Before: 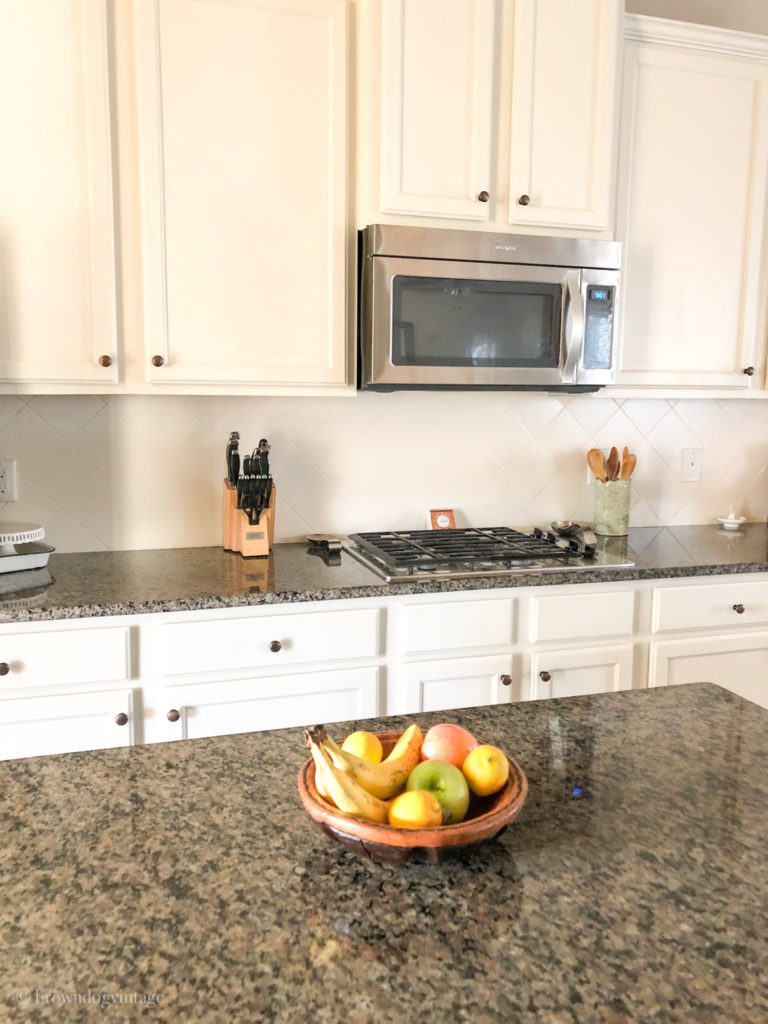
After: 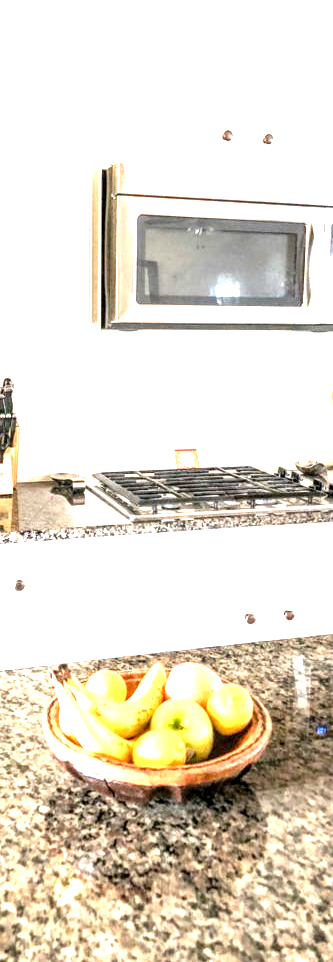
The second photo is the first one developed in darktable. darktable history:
crop: left 33.452%, top 6.025%, right 23.155%
local contrast: highlights 20%, shadows 70%, detail 170%
exposure: black level correction 0.001, exposure 1.719 EV, compensate exposure bias true, compensate highlight preservation false
white balance: red 1.004, blue 1.024
